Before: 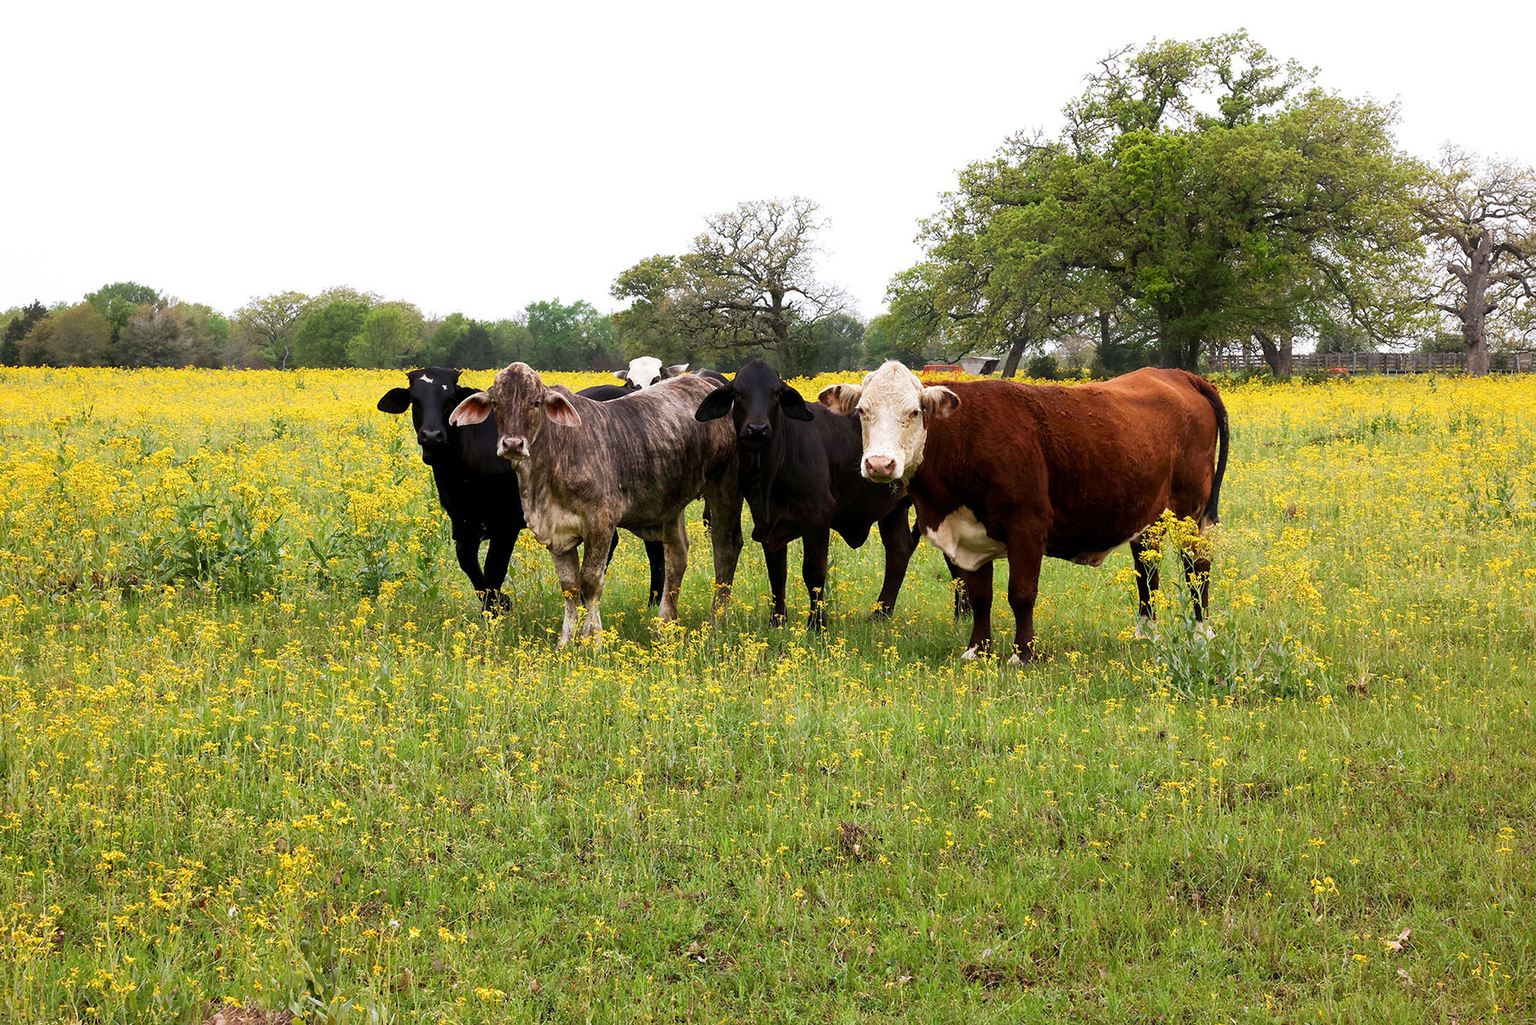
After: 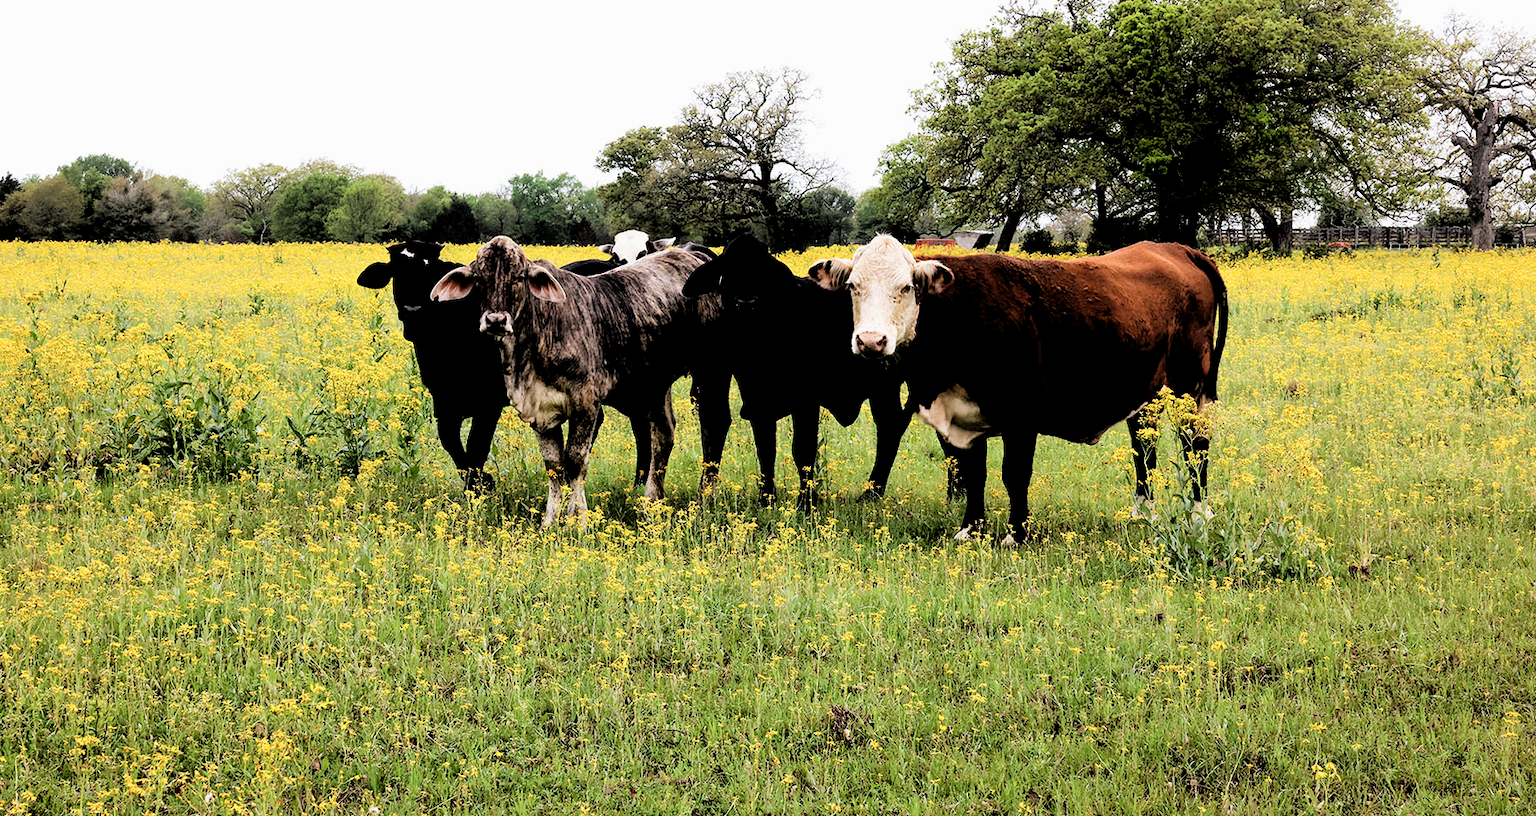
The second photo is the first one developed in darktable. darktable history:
crop and rotate: left 1.88%, top 12.903%, right 0.288%, bottom 9.119%
filmic rgb: middle gray luminance 13.82%, black relative exposure -2.1 EV, white relative exposure 3.07 EV, target black luminance 0%, hardness 1.79, latitude 58.43%, contrast 1.715, highlights saturation mix 4.47%, shadows ↔ highlights balance -37.17%
exposure: compensate highlight preservation false
